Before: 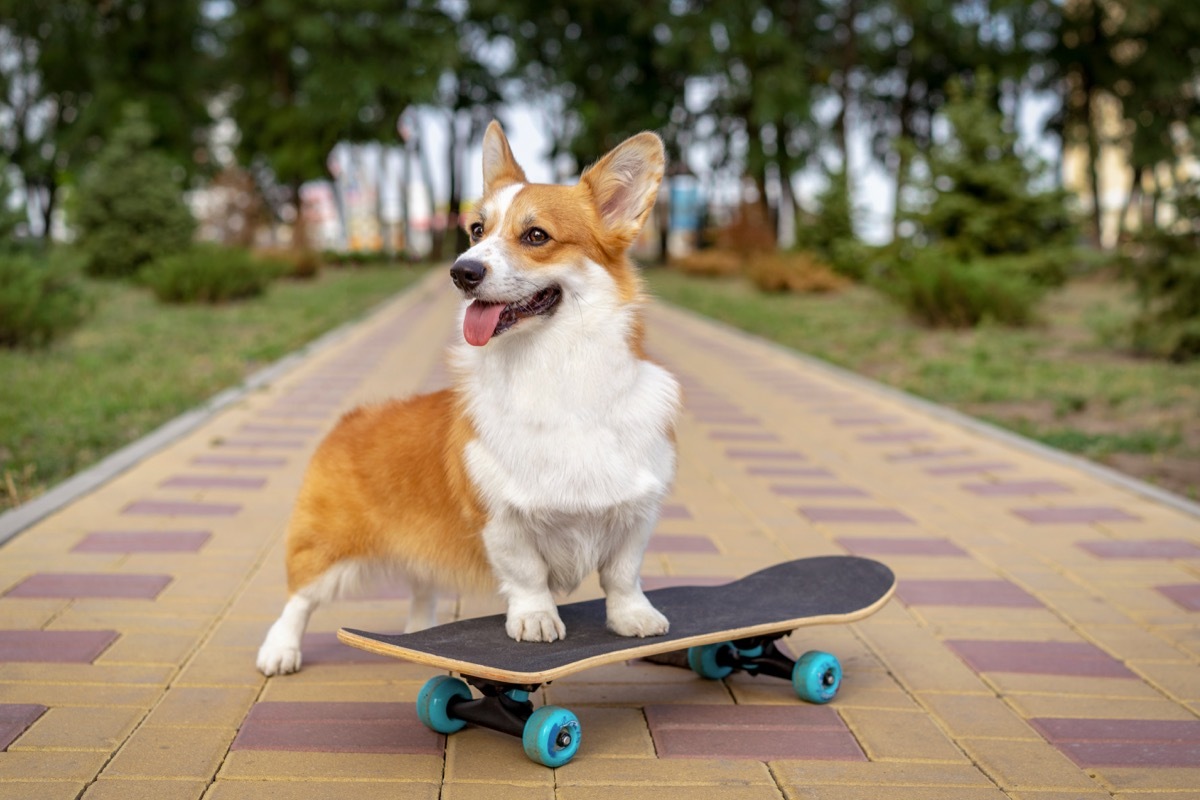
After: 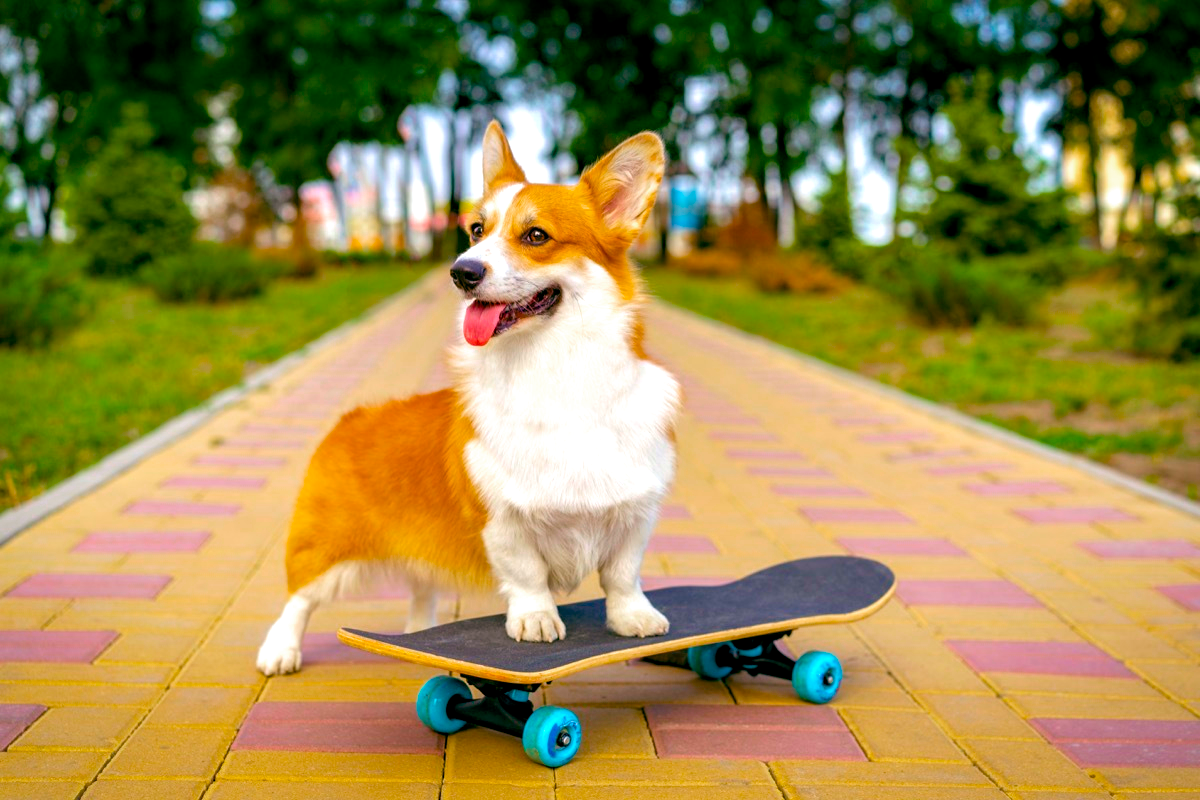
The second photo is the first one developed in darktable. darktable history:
velvia: strength 32.44%, mid-tones bias 0.2
color zones: curves: ch0 [(0.004, 0.306) (0.107, 0.448) (0.252, 0.656) (0.41, 0.398) (0.595, 0.515) (0.768, 0.628)]; ch1 [(0.07, 0.323) (0.151, 0.452) (0.252, 0.608) (0.346, 0.221) (0.463, 0.189) (0.61, 0.368) (0.735, 0.395) (0.921, 0.412)]; ch2 [(0, 0.476) (0.132, 0.512) (0.243, 0.512) (0.397, 0.48) (0.522, 0.376) (0.634, 0.536) (0.761, 0.46)], mix -121.78%
tone equalizer: -8 EV -0.381 EV, -7 EV -0.383 EV, -6 EV -0.314 EV, -5 EV -0.216 EV, -3 EV 0.222 EV, -2 EV 0.357 EV, -1 EV 0.385 EV, +0 EV 0.387 EV
color balance rgb: global offset › luminance -0.344%, global offset › chroma 0.112%, global offset › hue 166.94°, linear chroma grading › global chroma 15.238%, perceptual saturation grading › global saturation 25.467%
